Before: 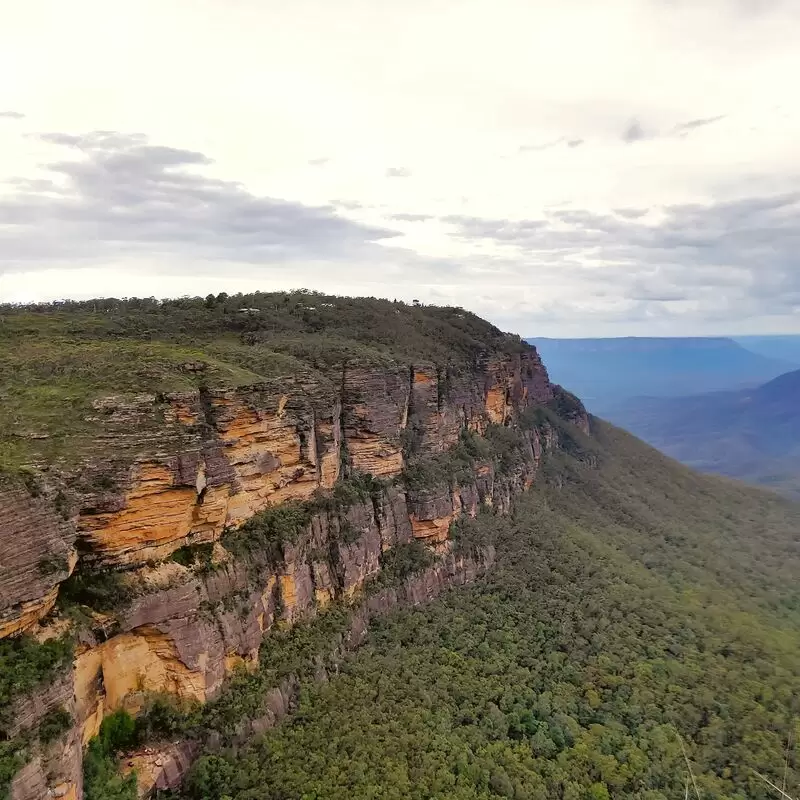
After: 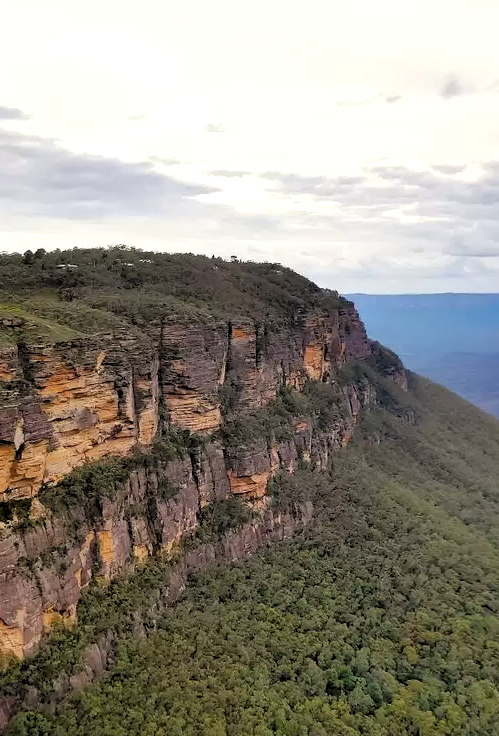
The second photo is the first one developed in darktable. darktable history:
crop and rotate: left 22.803%, top 5.624%, right 14.766%, bottom 2.256%
levels: levels [0.073, 0.497, 0.972]
